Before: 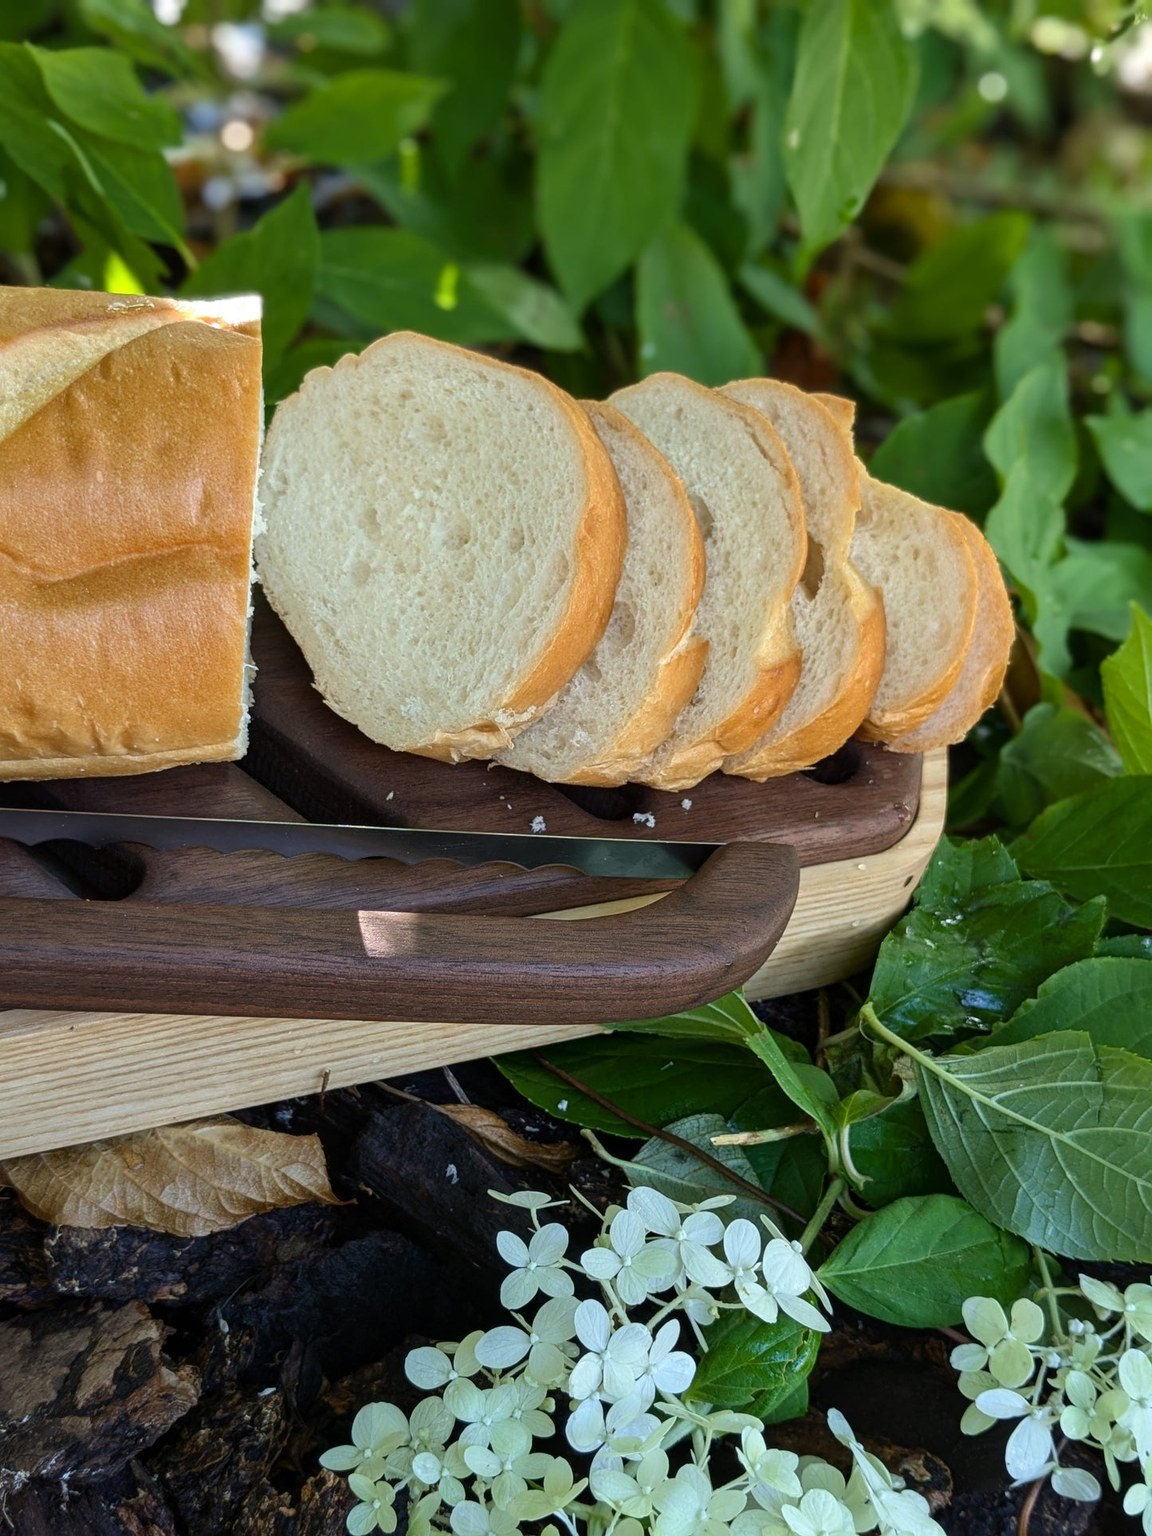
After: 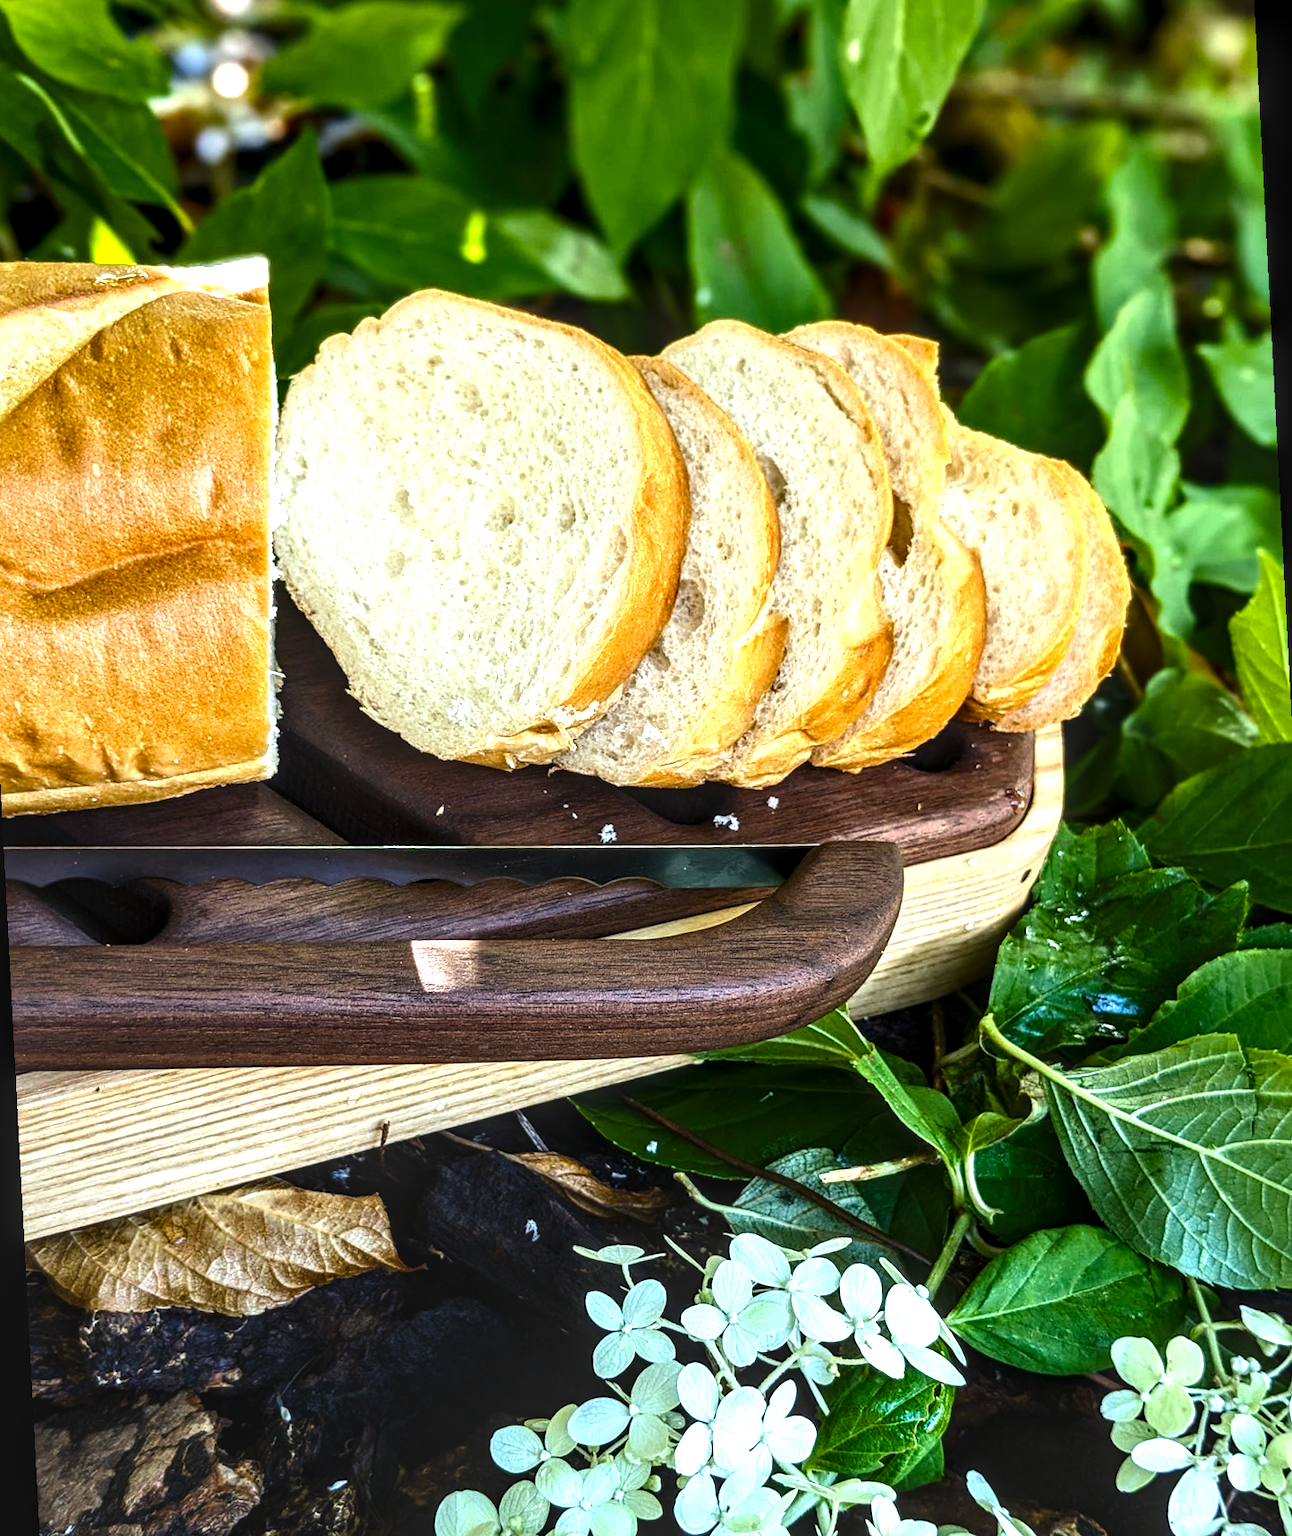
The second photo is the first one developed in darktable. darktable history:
tone equalizer: -8 EV -1.08 EV, -7 EV -1.01 EV, -6 EV -0.867 EV, -5 EV -0.578 EV, -3 EV 0.578 EV, -2 EV 0.867 EV, -1 EV 1.01 EV, +0 EV 1.08 EV, edges refinement/feathering 500, mask exposure compensation -1.57 EV, preserve details no
exposure: black level correction -0.015, compensate highlight preservation false
local contrast: highlights 65%, shadows 54%, detail 169%, midtone range 0.514
rotate and perspective: rotation -3°, crop left 0.031, crop right 0.968, crop top 0.07, crop bottom 0.93
color balance rgb: perceptual saturation grading › global saturation 20%, perceptual saturation grading › highlights -25%, perceptual saturation grading › shadows 25%, global vibrance 50%
